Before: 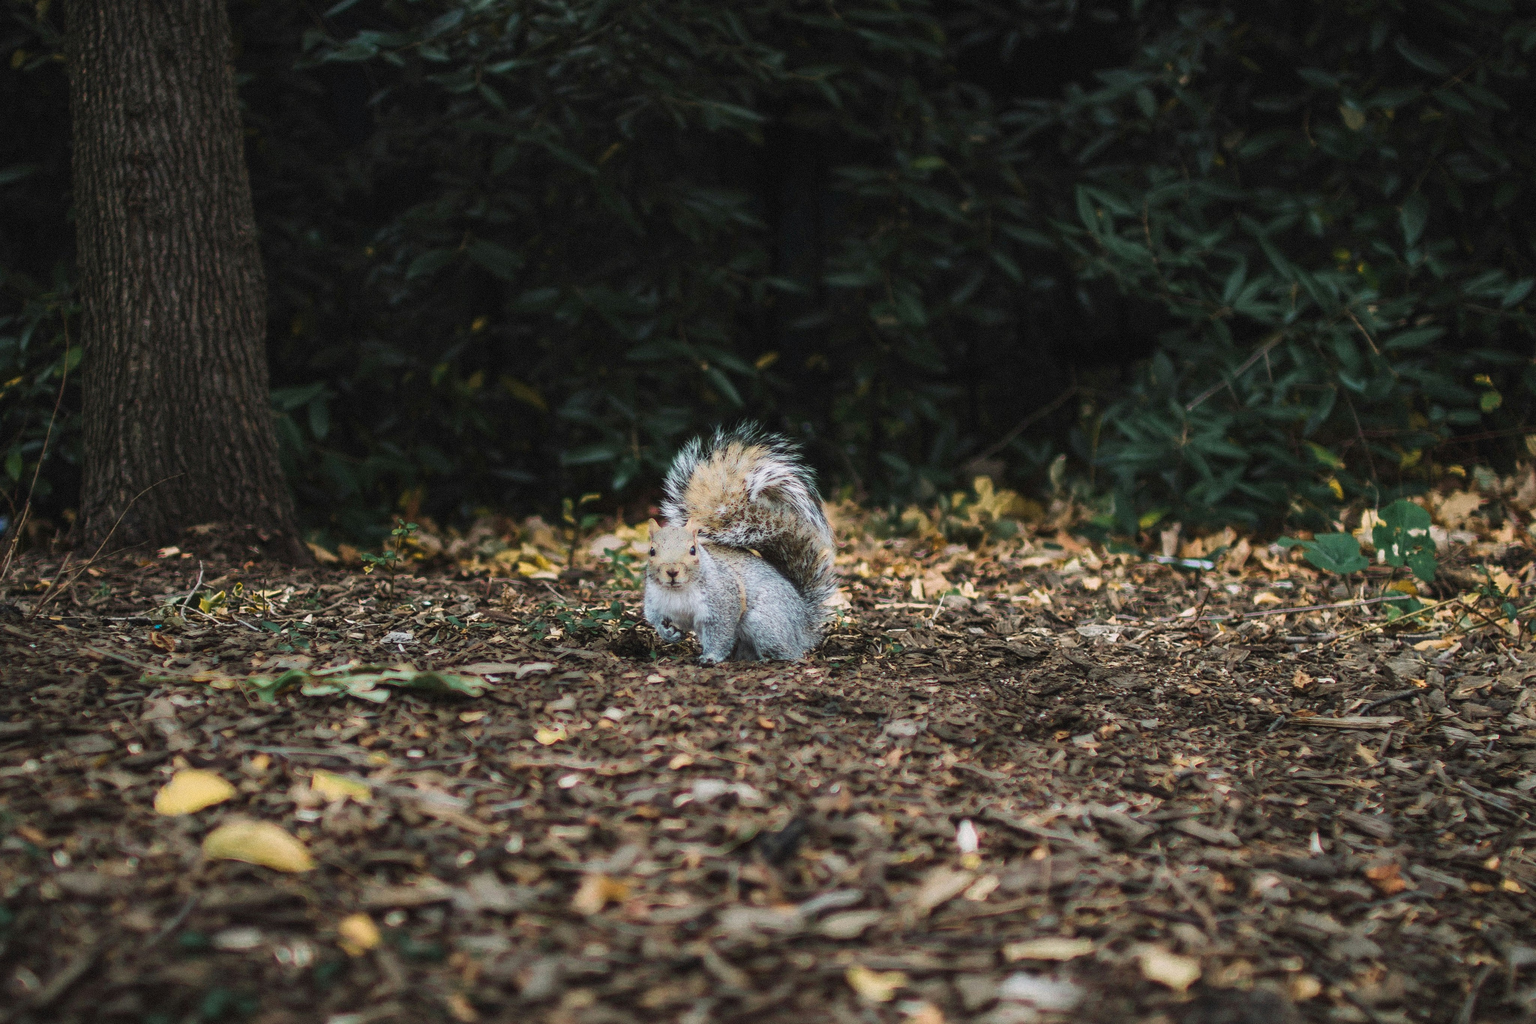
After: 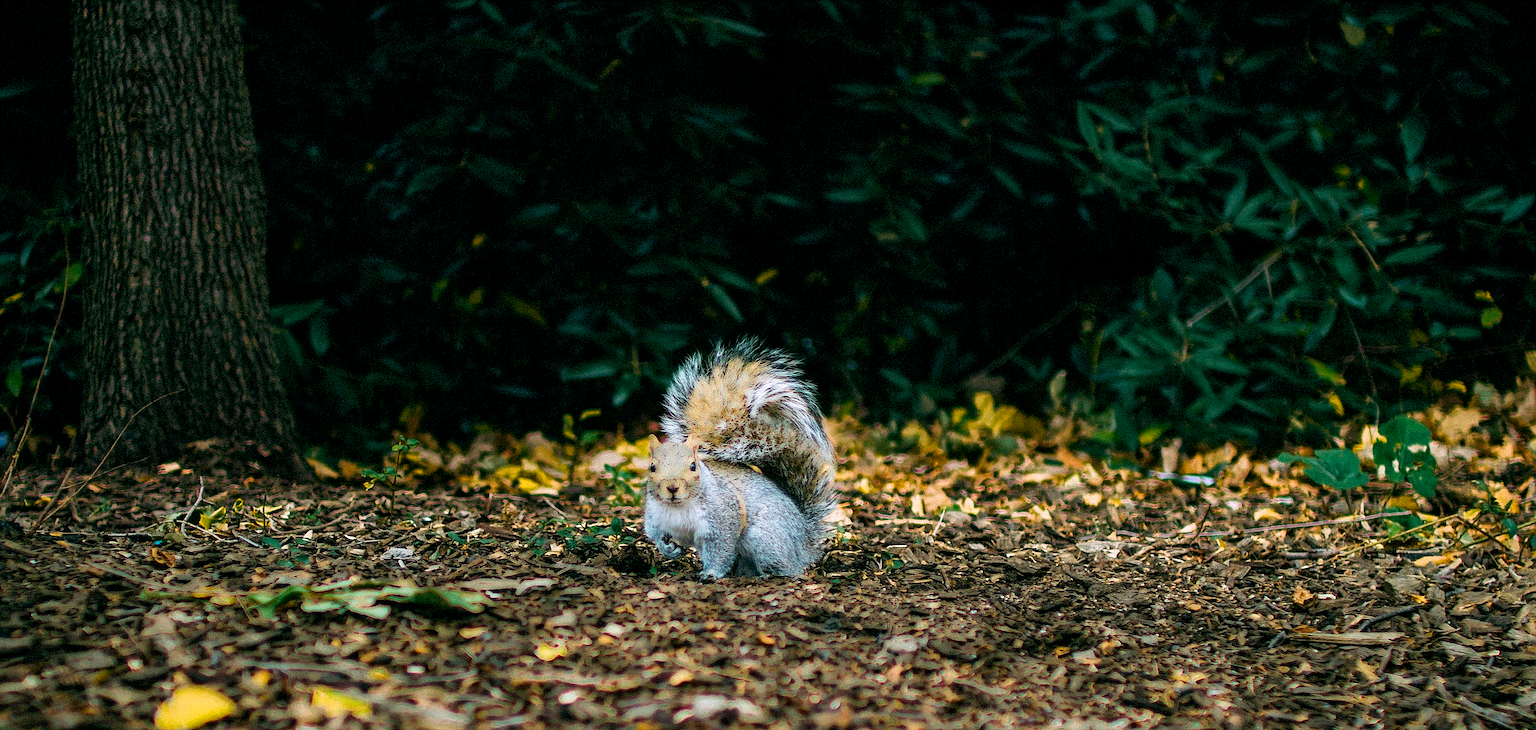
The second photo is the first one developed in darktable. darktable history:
crop and rotate: top 8.259%, bottom 20.363%
color balance rgb: global offset › luminance -0.327%, global offset › chroma 0.116%, global offset › hue 167.94°, linear chroma grading › global chroma 14.364%, perceptual saturation grading › global saturation 14.654%, perceptual brilliance grading › global brilliance 4.4%, global vibrance 30.526%
exposure: black level correction 0.01, exposure 0.01 EV, compensate highlight preservation false
sharpen: on, module defaults
local contrast: mode bilateral grid, contrast 20, coarseness 51, detail 119%, midtone range 0.2
